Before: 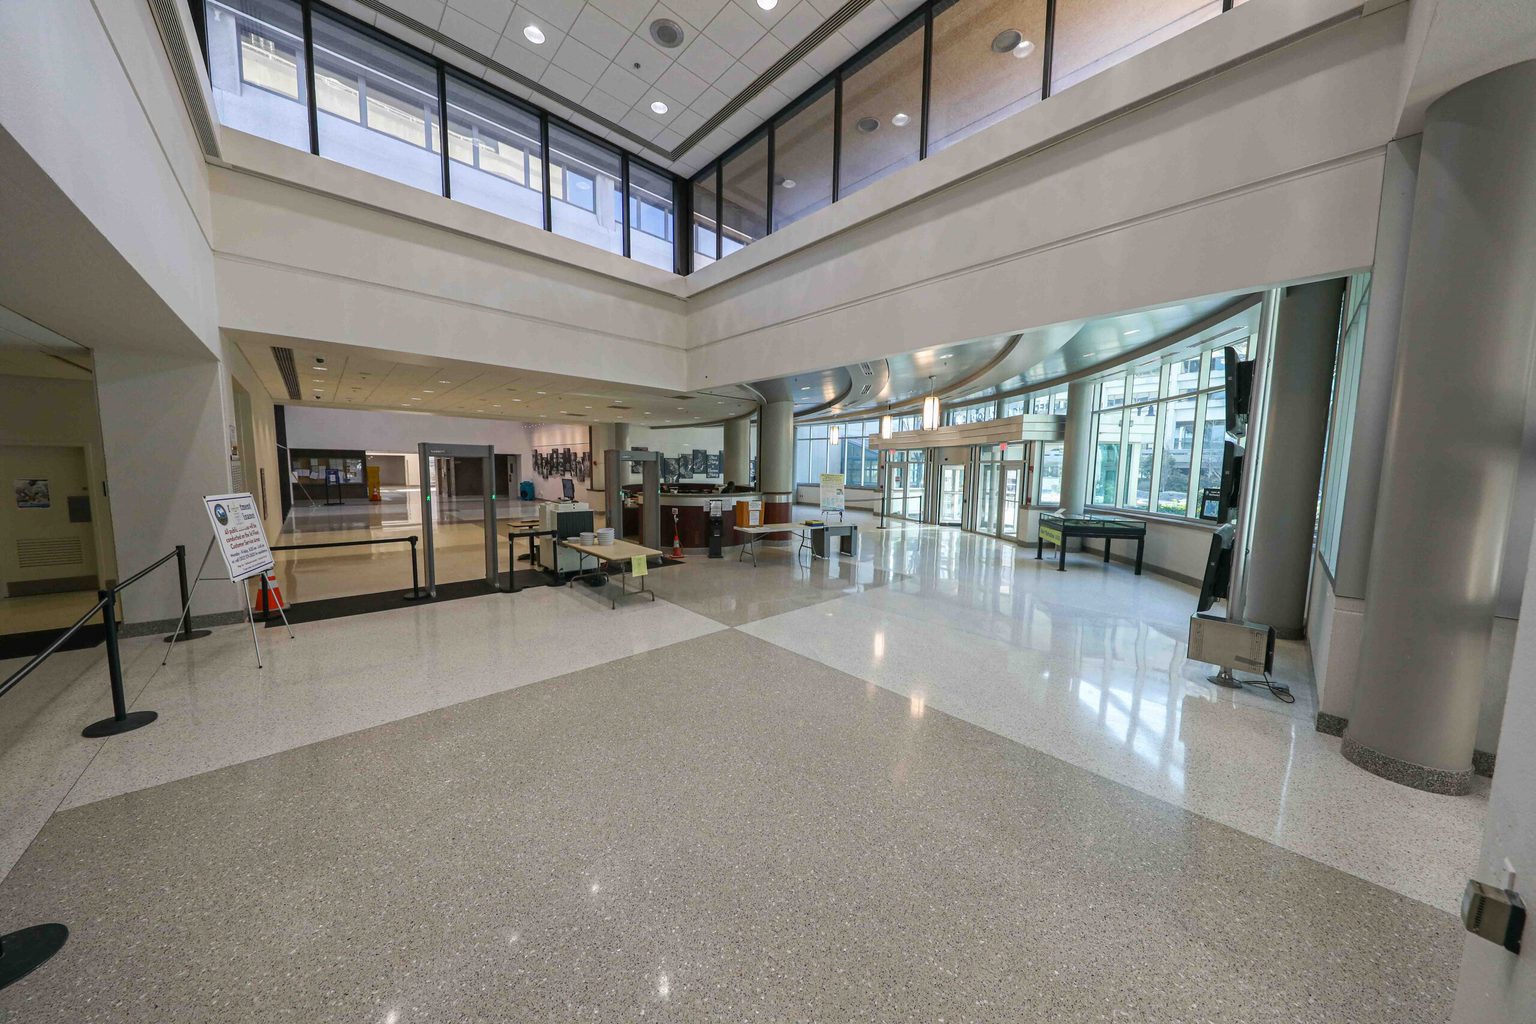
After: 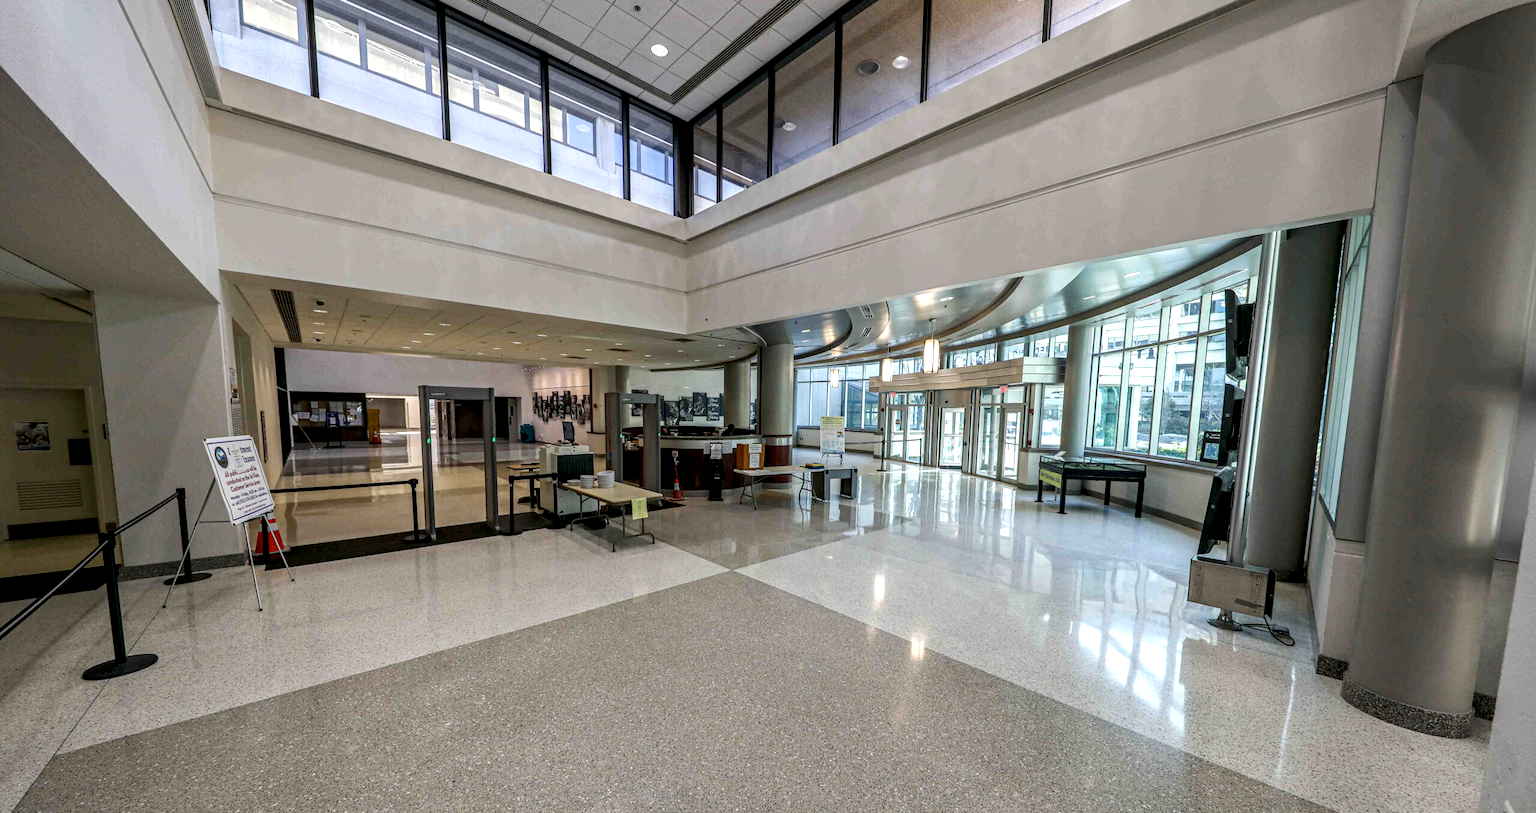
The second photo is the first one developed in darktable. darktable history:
crop and rotate: top 5.653%, bottom 14.857%
local contrast: highlights 60%, shadows 59%, detail 160%
